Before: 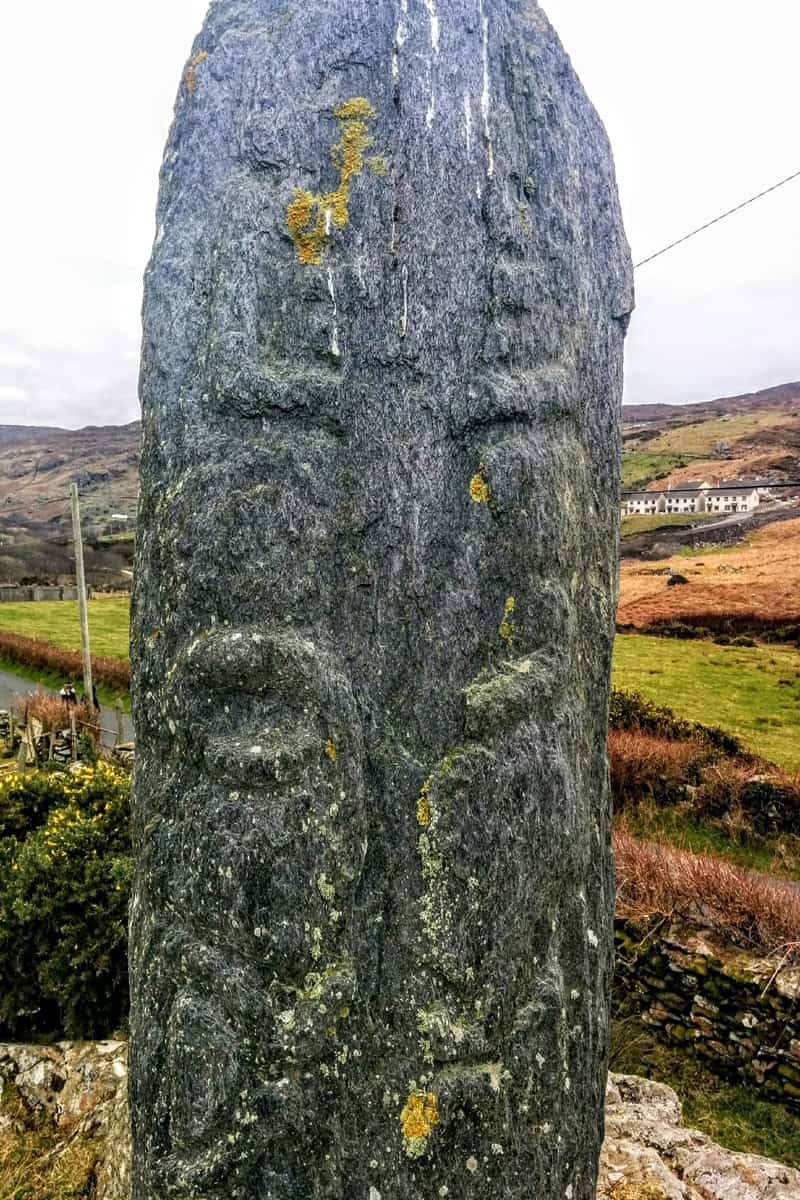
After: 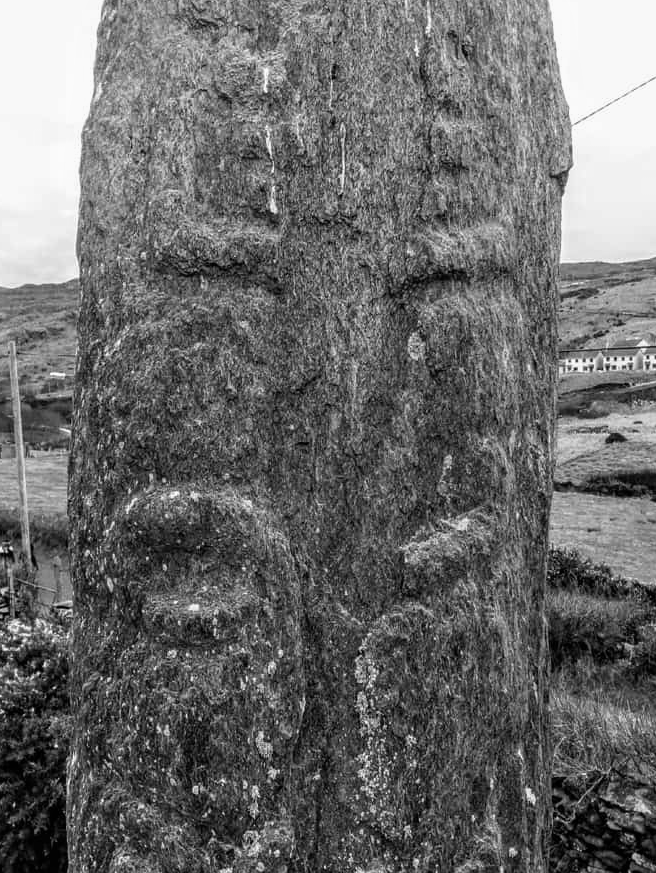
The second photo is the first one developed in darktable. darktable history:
crop: left 7.856%, top 11.836%, right 10.12%, bottom 15.387%
monochrome: a -6.99, b 35.61, size 1.4
